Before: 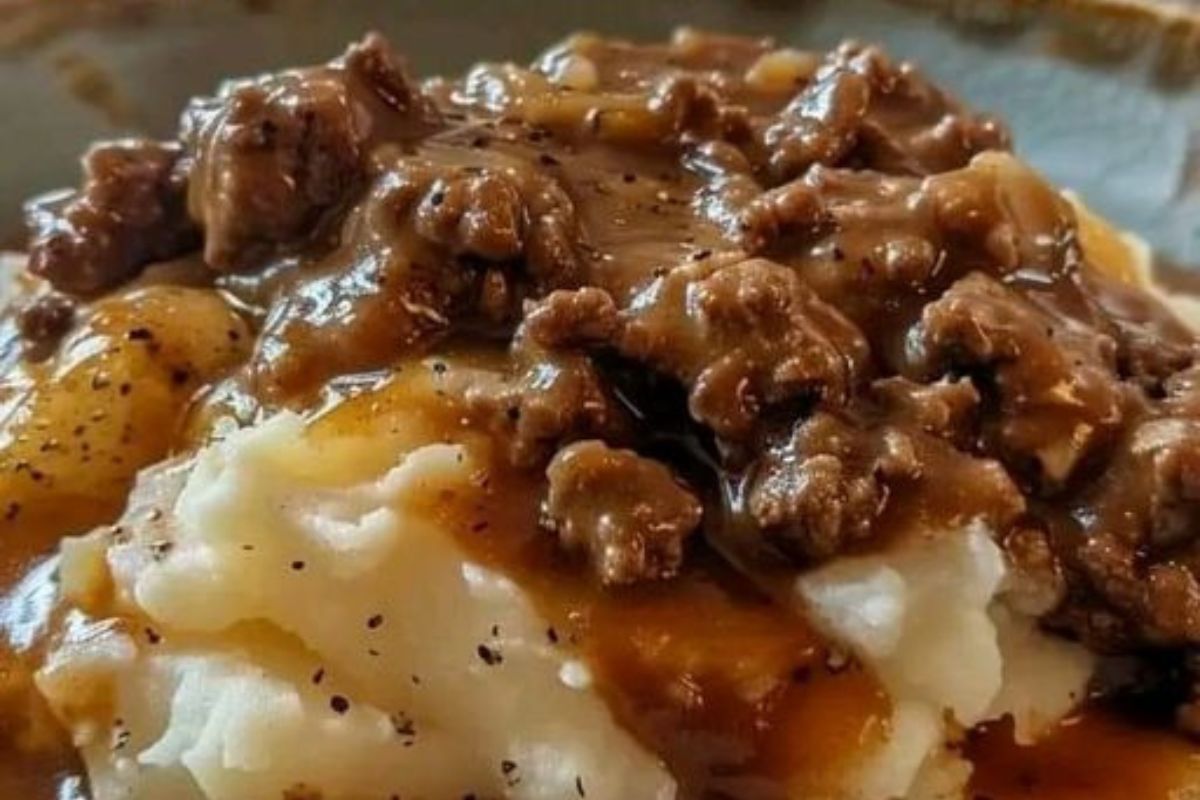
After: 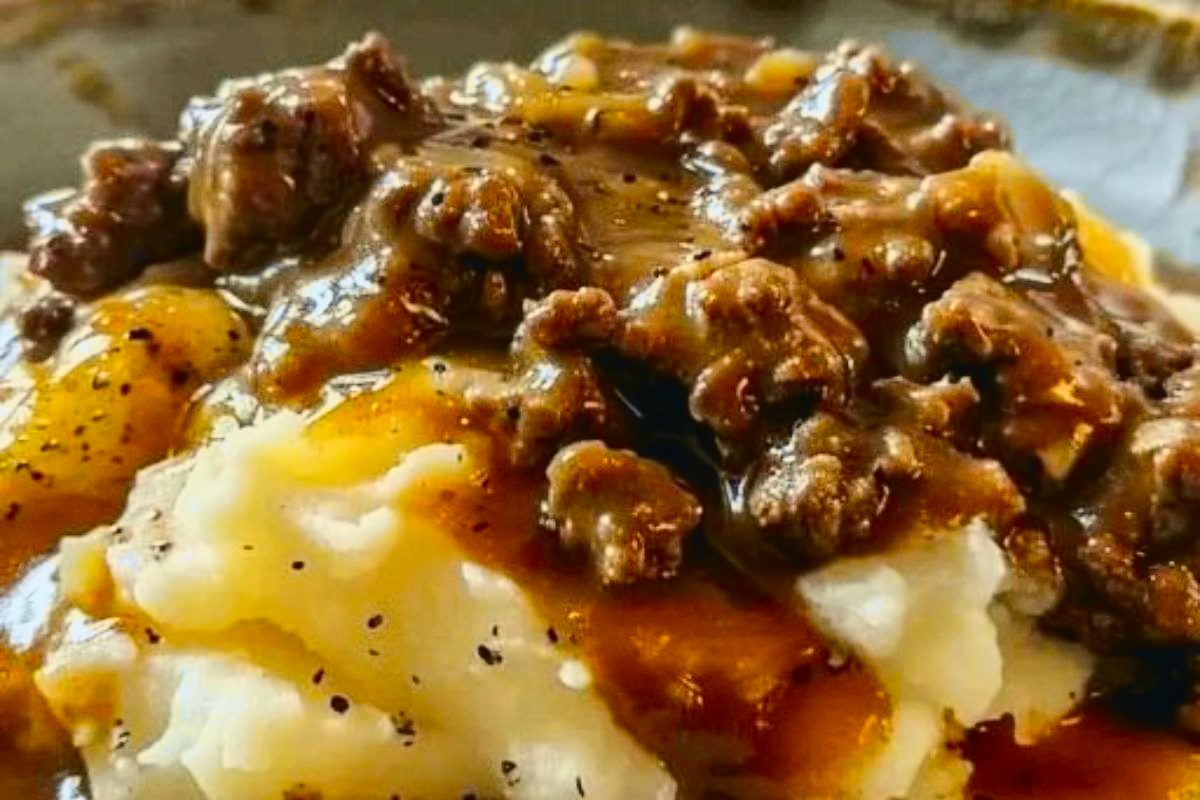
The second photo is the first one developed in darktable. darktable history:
tone curve: curves: ch0 [(0, 0.029) (0.087, 0.084) (0.227, 0.239) (0.46, 0.576) (0.657, 0.796) (0.861, 0.932) (0.997, 0.951)]; ch1 [(0, 0) (0.353, 0.344) (0.45, 0.46) (0.502, 0.494) (0.534, 0.523) (0.573, 0.576) (0.602, 0.631) (0.647, 0.669) (1, 1)]; ch2 [(0, 0) (0.333, 0.346) (0.385, 0.395) (0.44, 0.466) (0.5, 0.493) (0.521, 0.56) (0.553, 0.579) (0.573, 0.599) (0.667, 0.777) (1, 1)], color space Lab, independent channels, preserve colors none
